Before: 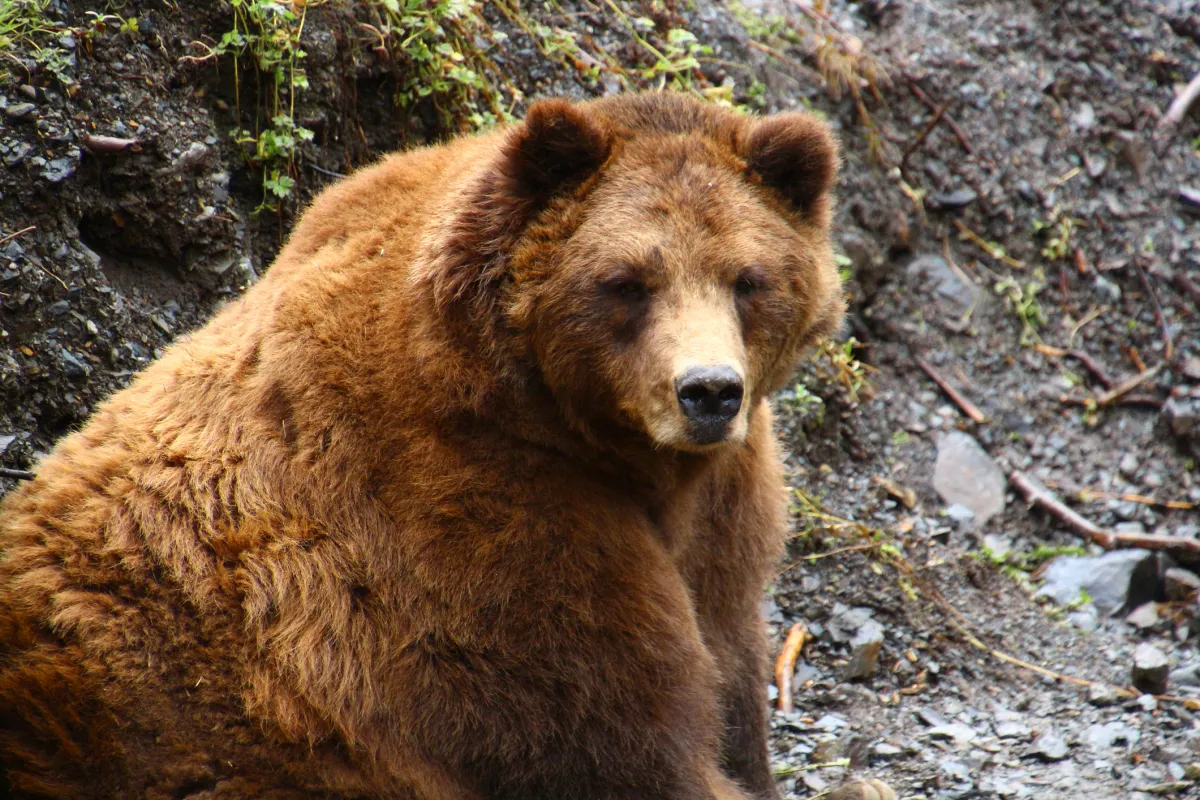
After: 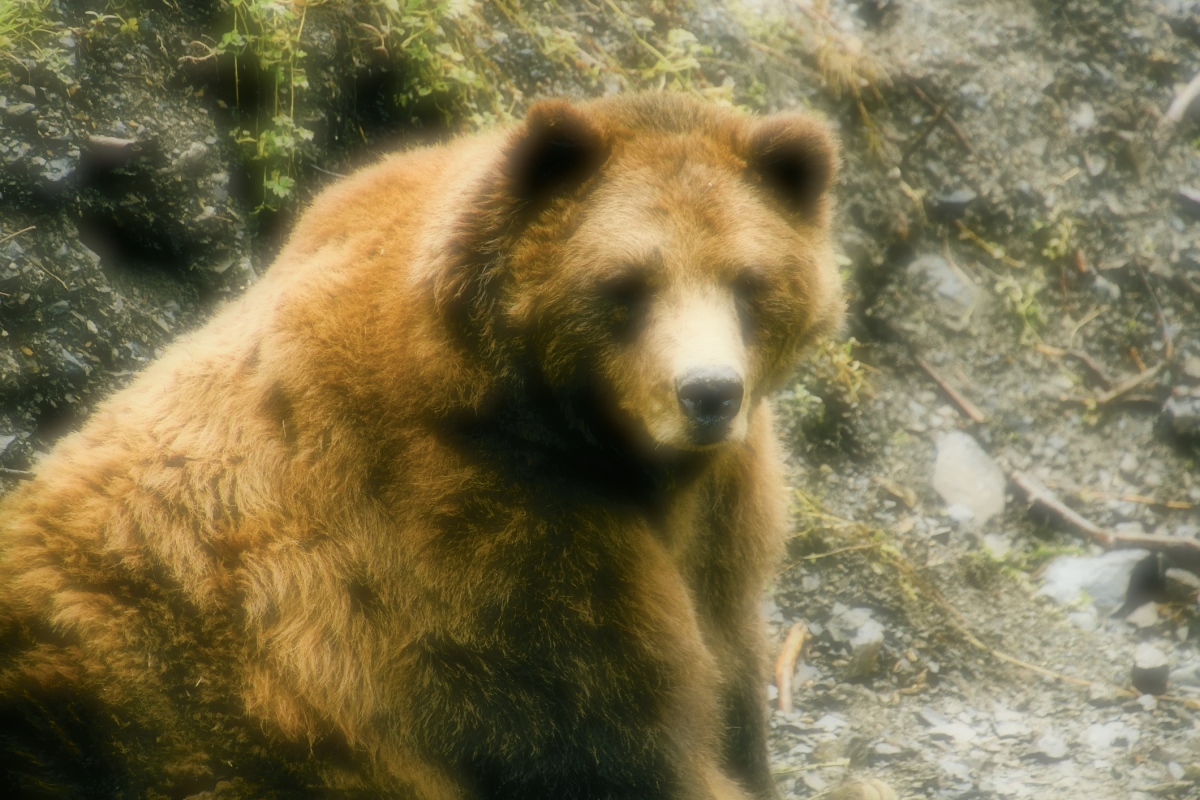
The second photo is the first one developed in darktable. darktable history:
color balance rgb: perceptual saturation grading › global saturation 25%, perceptual saturation grading › highlights -50%, perceptual saturation grading › shadows 30%, perceptual brilliance grading › global brilliance 12%, global vibrance 20%
filmic rgb: black relative exposure -5 EV, white relative exposure 3.5 EV, hardness 3.19, contrast 1.2, highlights saturation mix -50%
shadows and highlights: on, module defaults
tone curve: curves: ch0 [(0, 0) (0.765, 0.816) (1, 1)]; ch1 [(0, 0) (0.425, 0.464) (0.5, 0.5) (0.531, 0.522) (0.588, 0.575) (0.994, 0.939)]; ch2 [(0, 0) (0.398, 0.435) (0.455, 0.481) (0.501, 0.504) (0.529, 0.544) (0.584, 0.585) (1, 0.911)], color space Lab, independent channels
color balance: lift [1.005, 0.99, 1.007, 1.01], gamma [1, 1.034, 1.032, 0.966], gain [0.873, 1.055, 1.067, 0.933]
soften: on, module defaults
